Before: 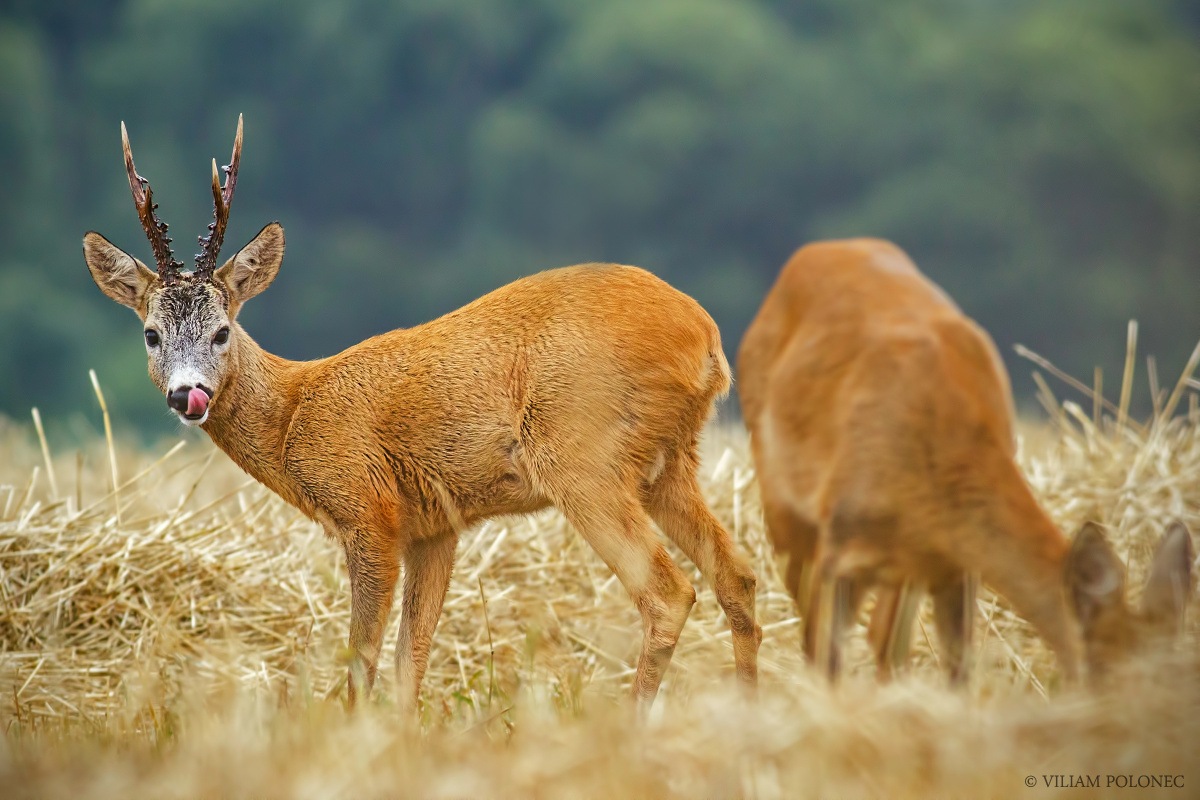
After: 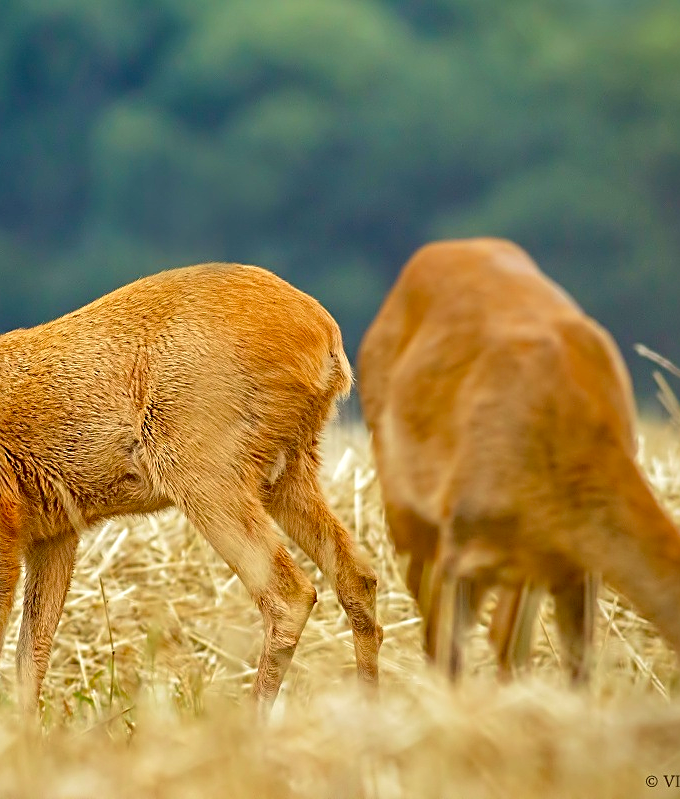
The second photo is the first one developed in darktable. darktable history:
sharpen: on, module defaults
crop: left 31.591%, top 0.025%, right 11.712%
velvia: on, module defaults
exposure: black level correction 0.023, exposure 0.186 EV, compensate exposure bias true, compensate highlight preservation false
